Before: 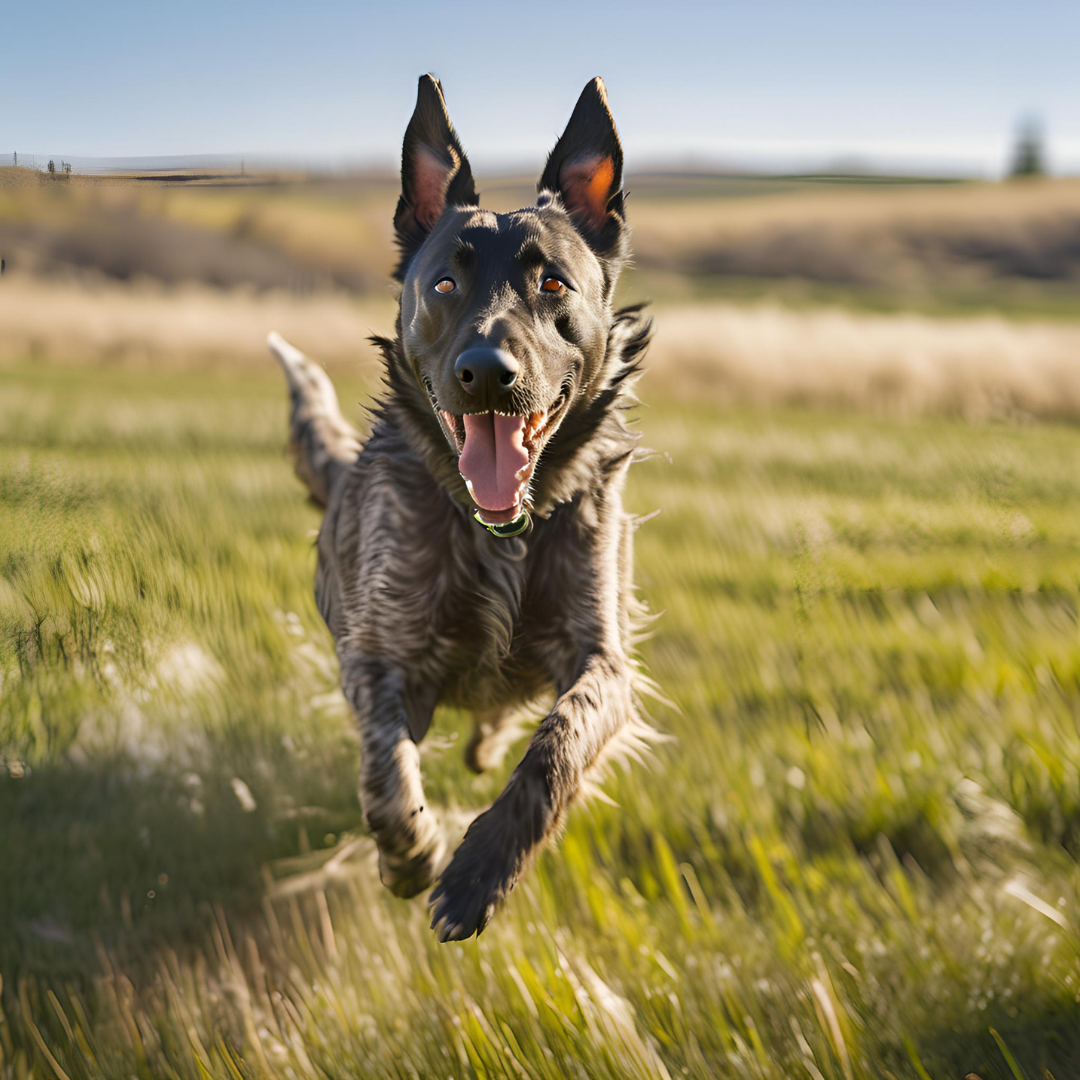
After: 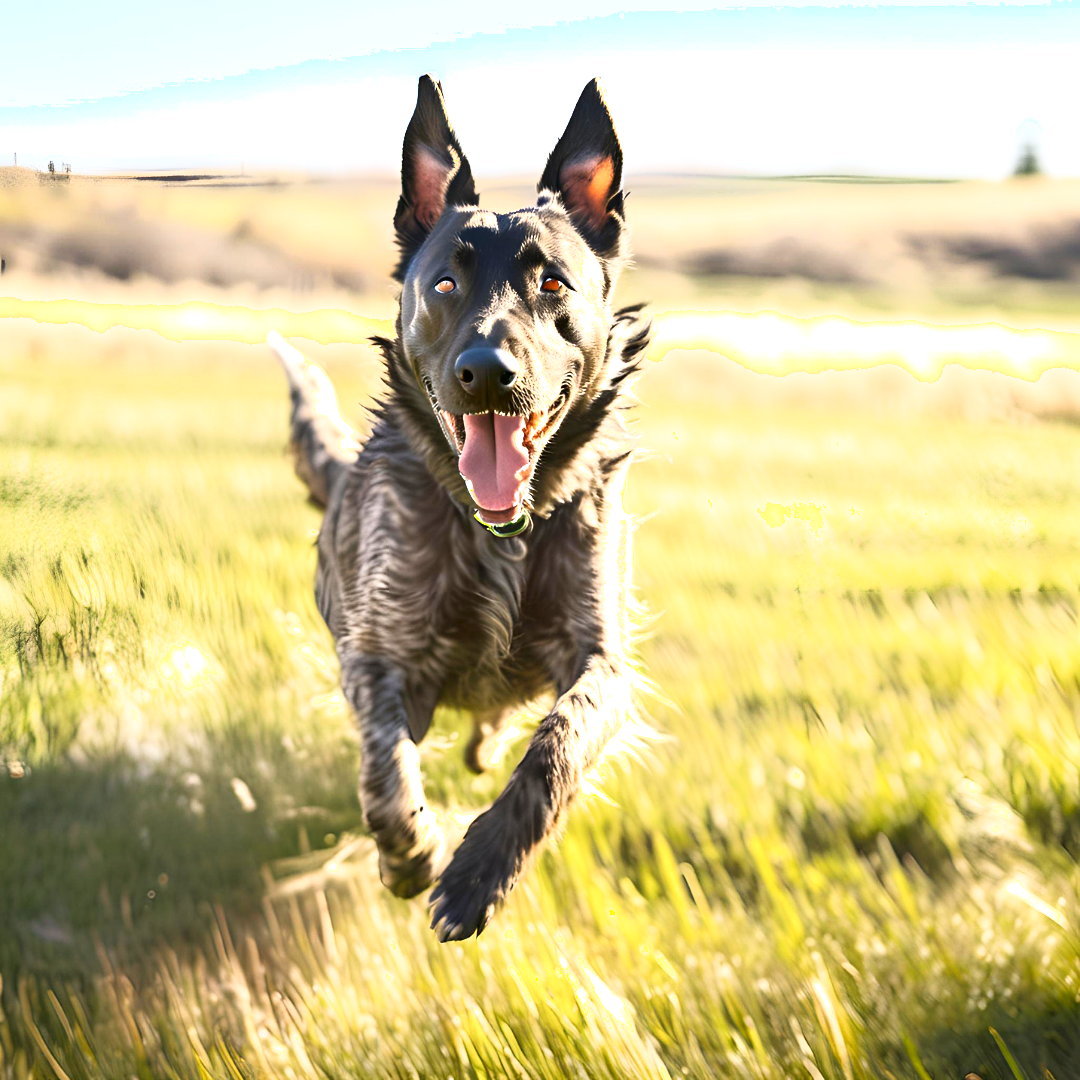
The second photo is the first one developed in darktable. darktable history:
shadows and highlights: shadows -62.32, white point adjustment -5.22, highlights 61.59
exposure: black level correction 0, exposure 1.1 EV, compensate highlight preservation false
contrast brightness saturation: saturation 0.1
